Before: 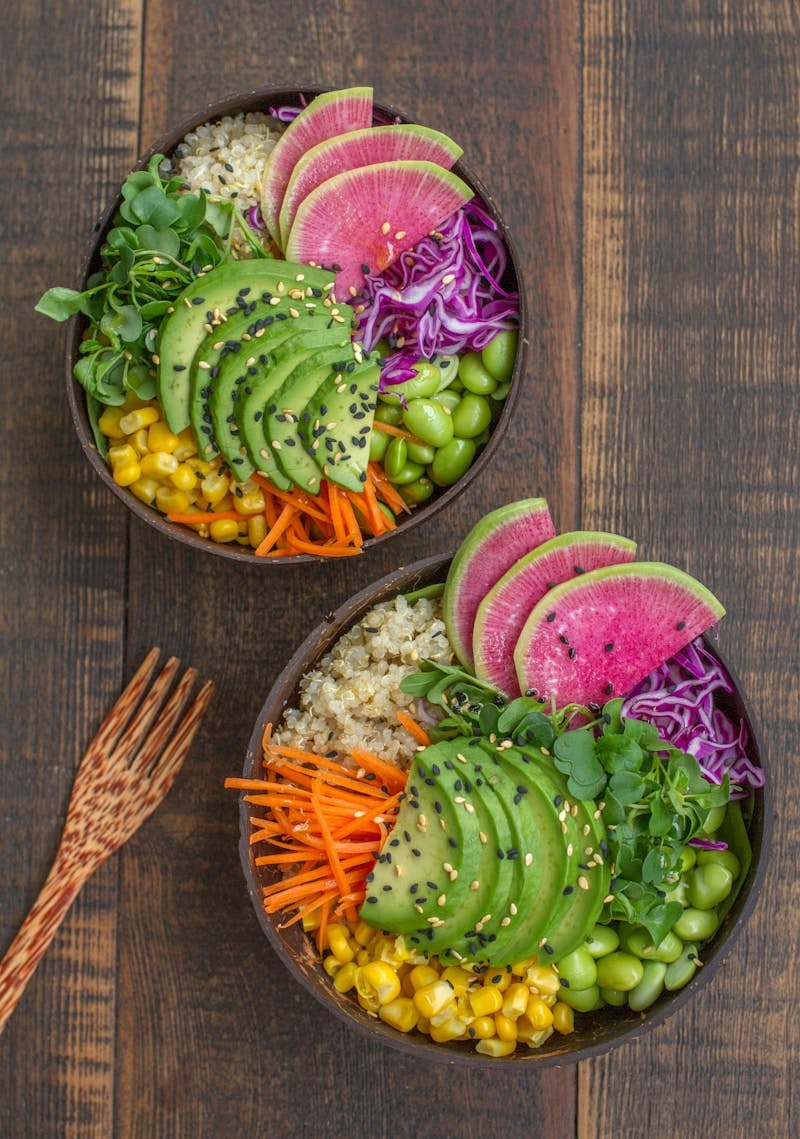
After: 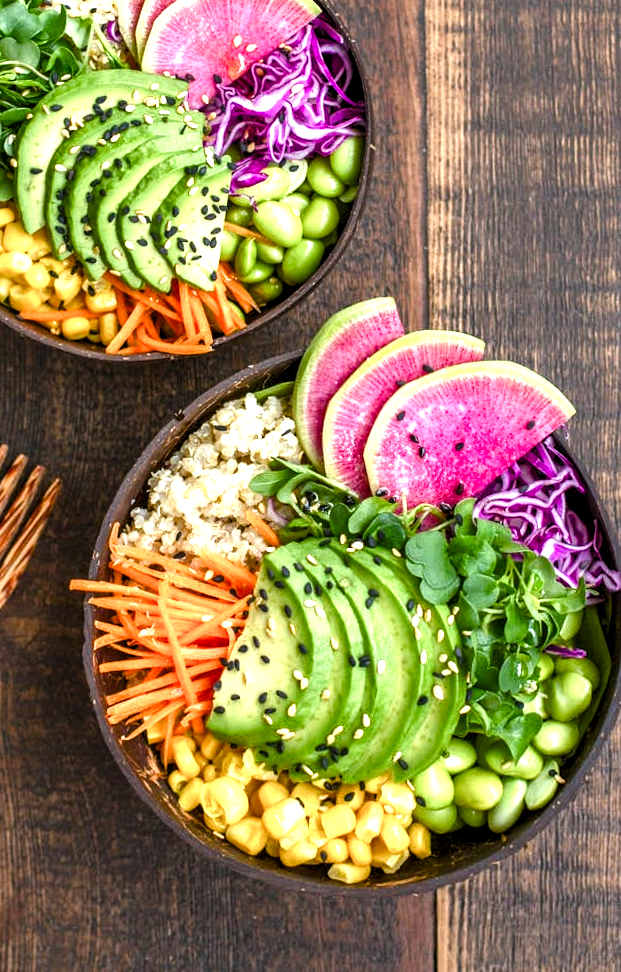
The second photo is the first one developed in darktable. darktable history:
levels: levels [0.055, 0.477, 0.9]
shadows and highlights: shadows 35, highlights -35, soften with gaussian
tone equalizer: -8 EV -0.75 EV, -7 EV -0.7 EV, -6 EV -0.6 EV, -5 EV -0.4 EV, -3 EV 0.4 EV, -2 EV 0.6 EV, -1 EV 0.7 EV, +0 EV 0.75 EV, edges refinement/feathering 500, mask exposure compensation -1.57 EV, preserve details no
crop: left 16.315%, top 14.246%
white balance: red 1.004, blue 1.024
rotate and perspective: rotation 0.215°, lens shift (vertical) -0.139, crop left 0.069, crop right 0.939, crop top 0.002, crop bottom 0.996
color balance rgb: perceptual saturation grading › global saturation 20%, perceptual saturation grading › highlights -50%, perceptual saturation grading › shadows 30%, perceptual brilliance grading › global brilliance 10%, perceptual brilliance grading › shadows 15%
